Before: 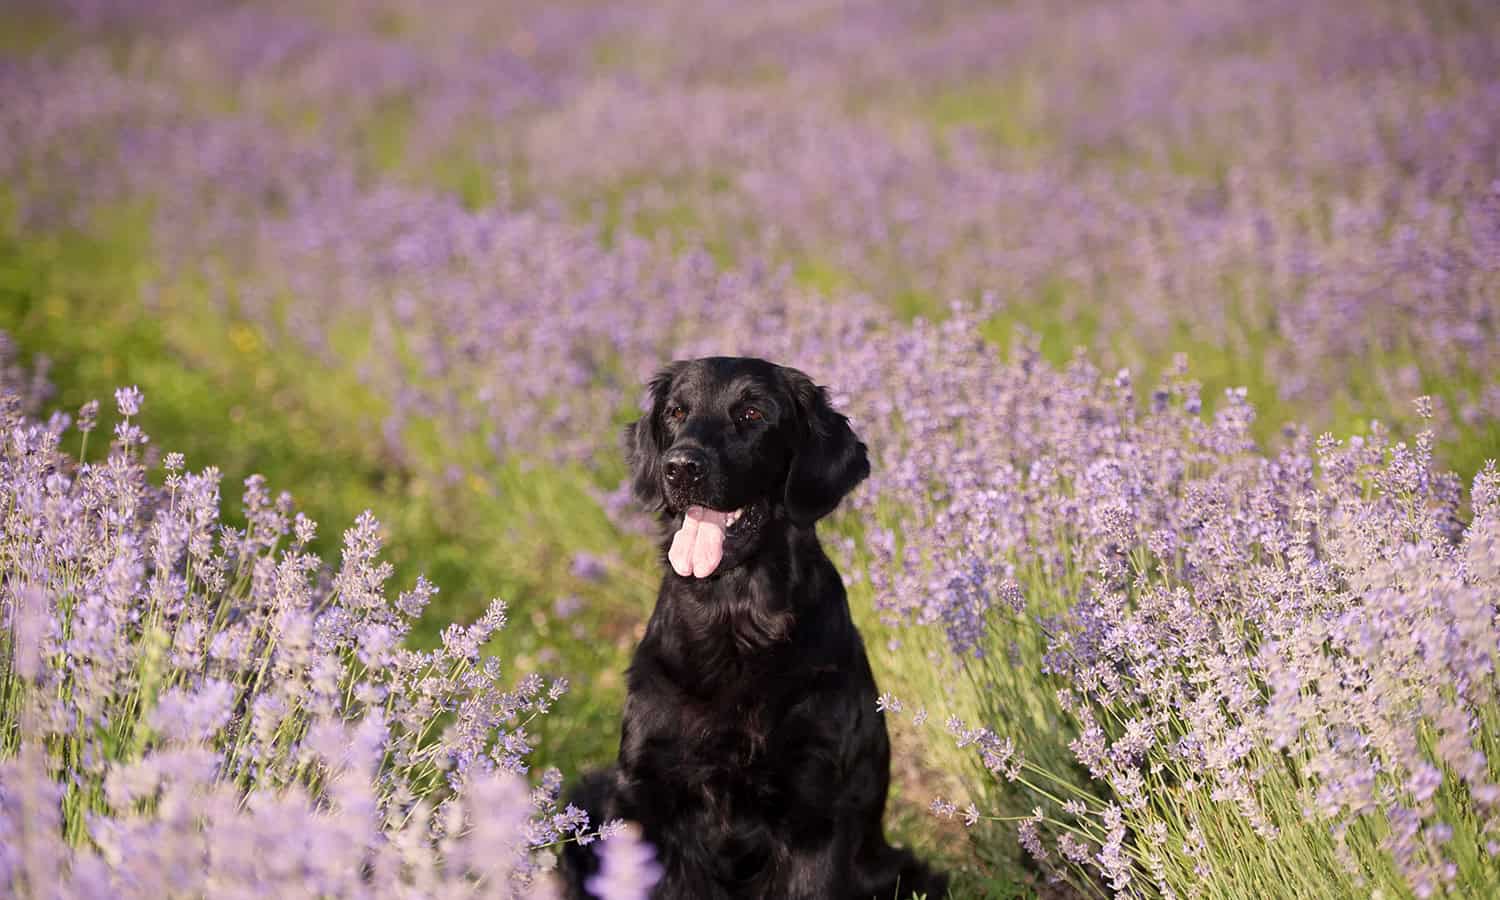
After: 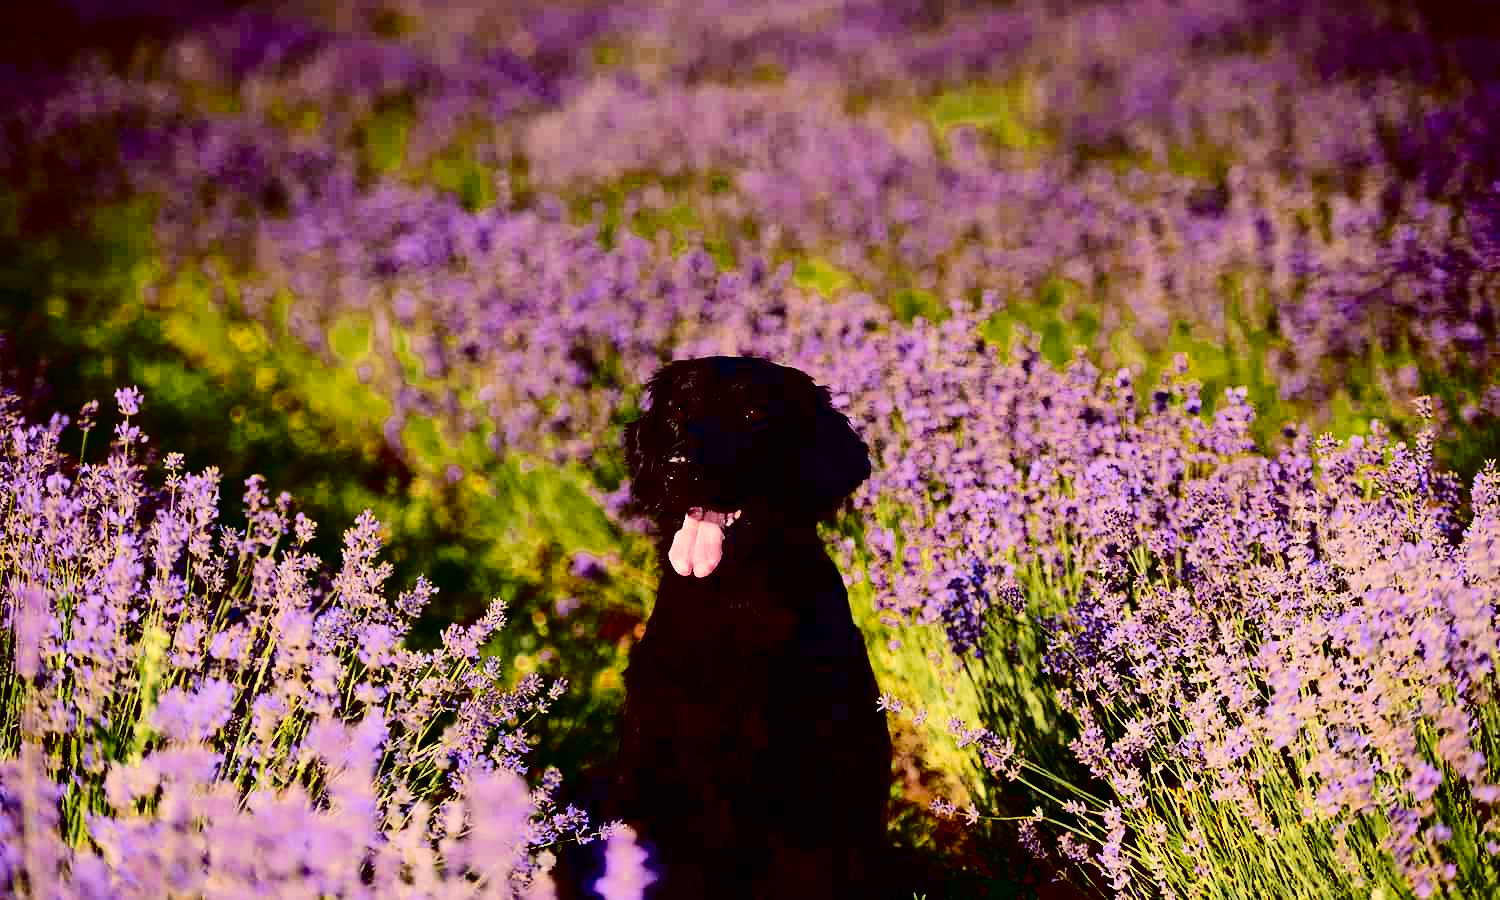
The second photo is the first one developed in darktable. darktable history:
color zones: curves: ch0 [(0.11, 0.396) (0.195, 0.36) (0.25, 0.5) (0.303, 0.412) (0.357, 0.544) (0.75, 0.5) (0.967, 0.328)]; ch1 [(0, 0.468) (0.112, 0.512) (0.202, 0.6) (0.25, 0.5) (0.307, 0.352) (0.357, 0.544) (0.75, 0.5) (0.963, 0.524)]
contrast brightness saturation: contrast 0.77, brightness -1, saturation 1
